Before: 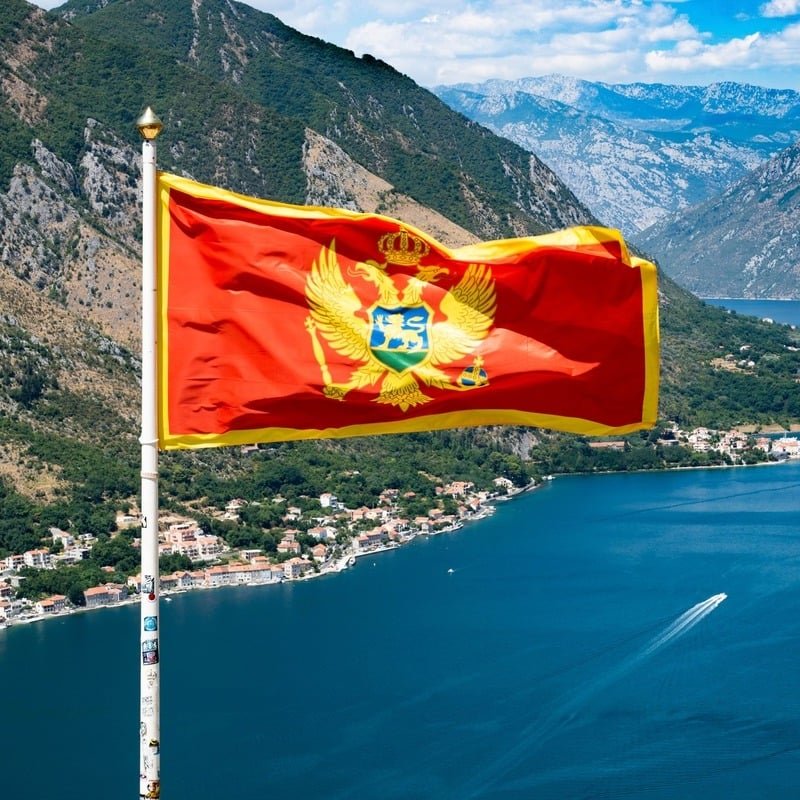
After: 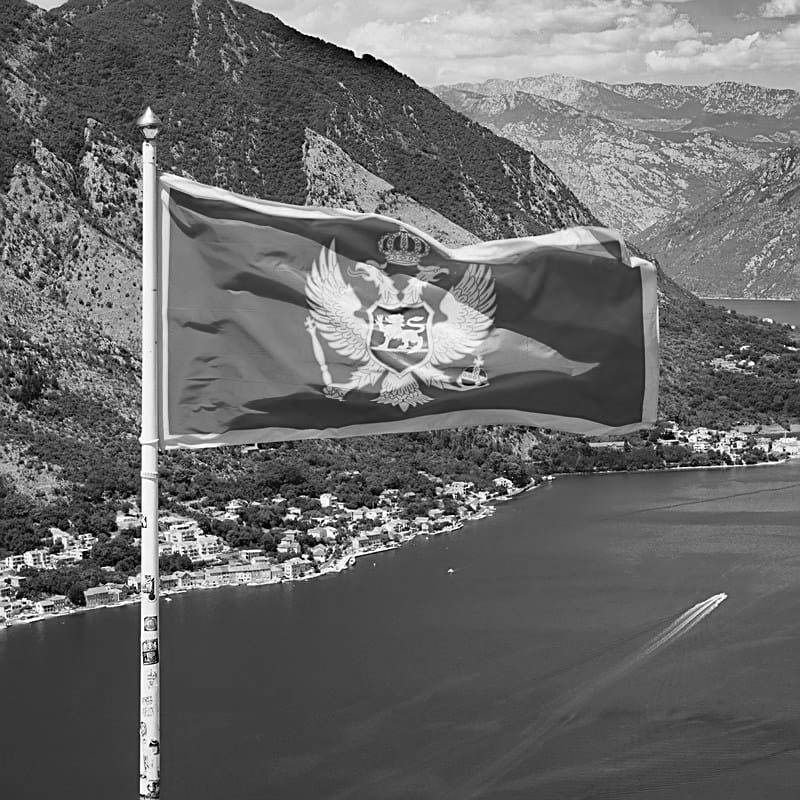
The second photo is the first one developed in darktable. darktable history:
sharpen: on, module defaults
white balance: red 0.871, blue 1.249
color zones: curves: ch2 [(0, 0.5) (0.143, 0.5) (0.286, 0.416) (0.429, 0.5) (0.571, 0.5) (0.714, 0.5) (0.857, 0.5) (1, 0.5)]
tone equalizer: on, module defaults
monochrome: a -6.99, b 35.61, size 1.4
